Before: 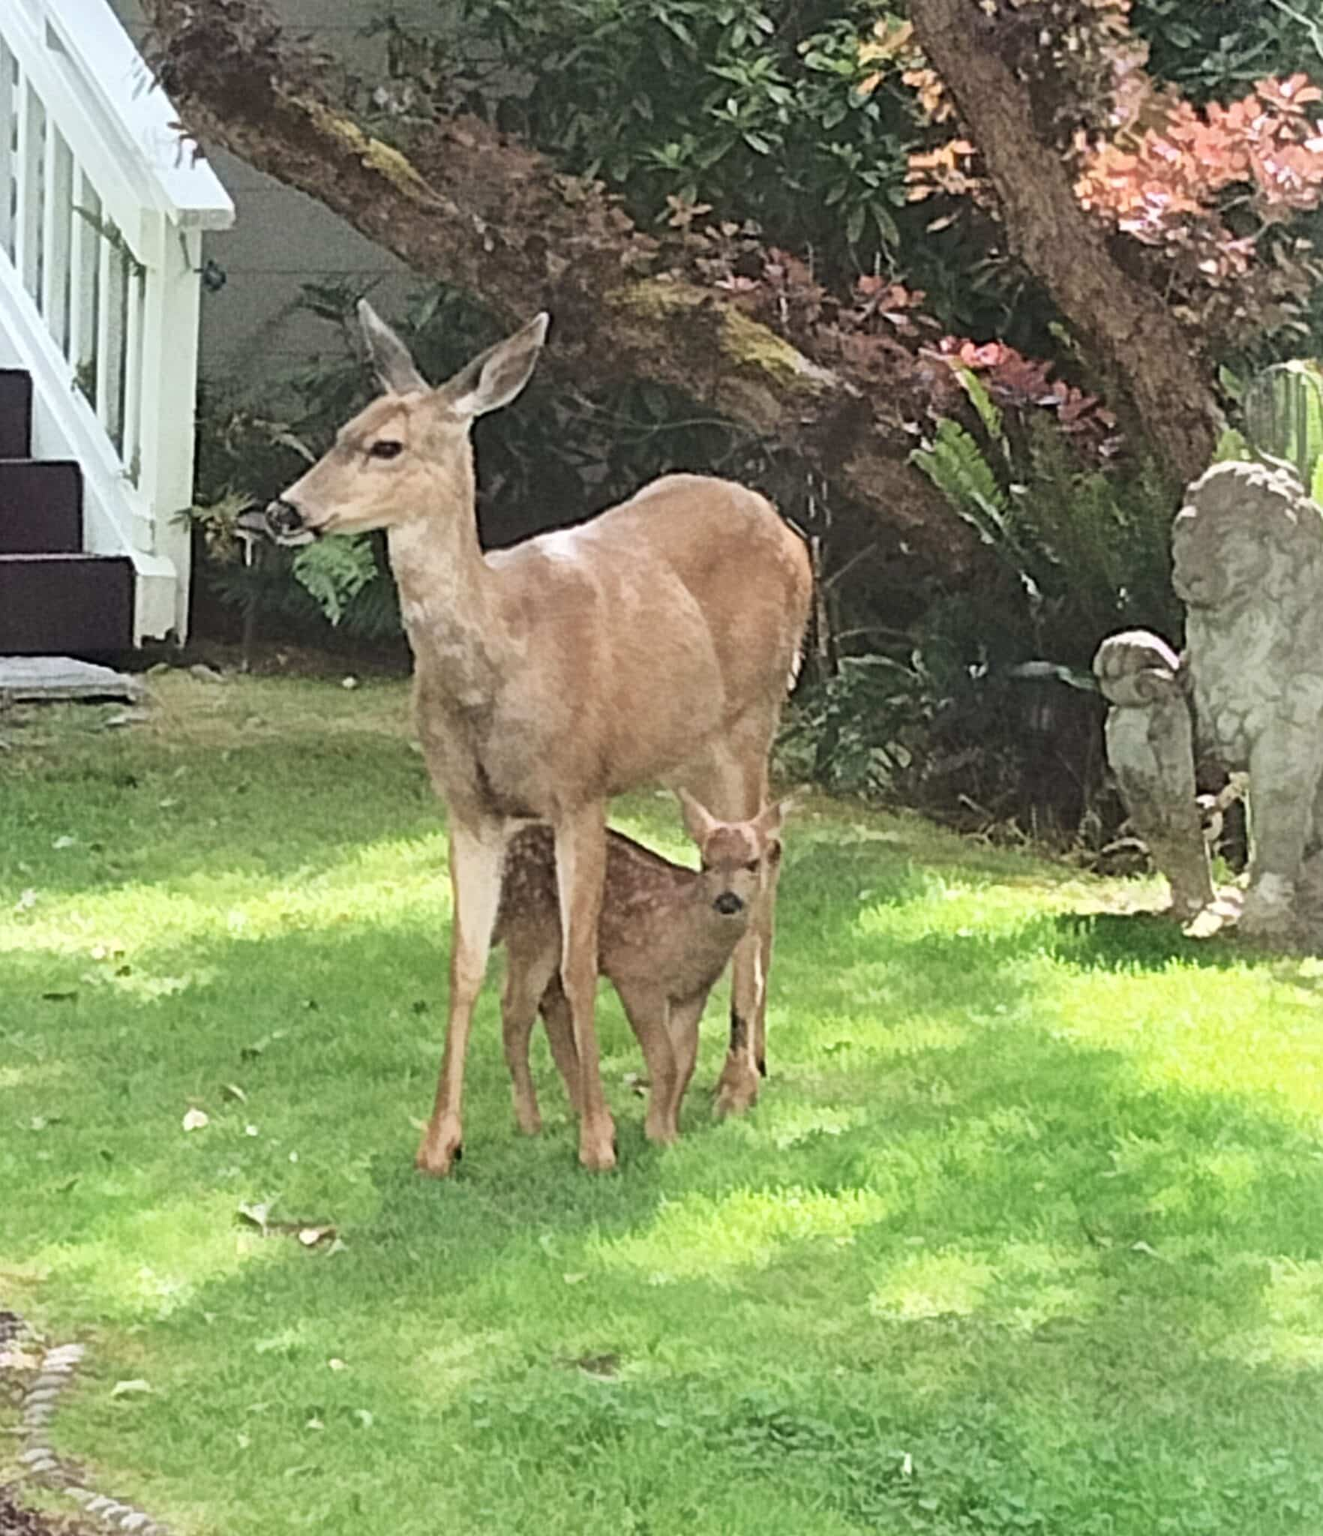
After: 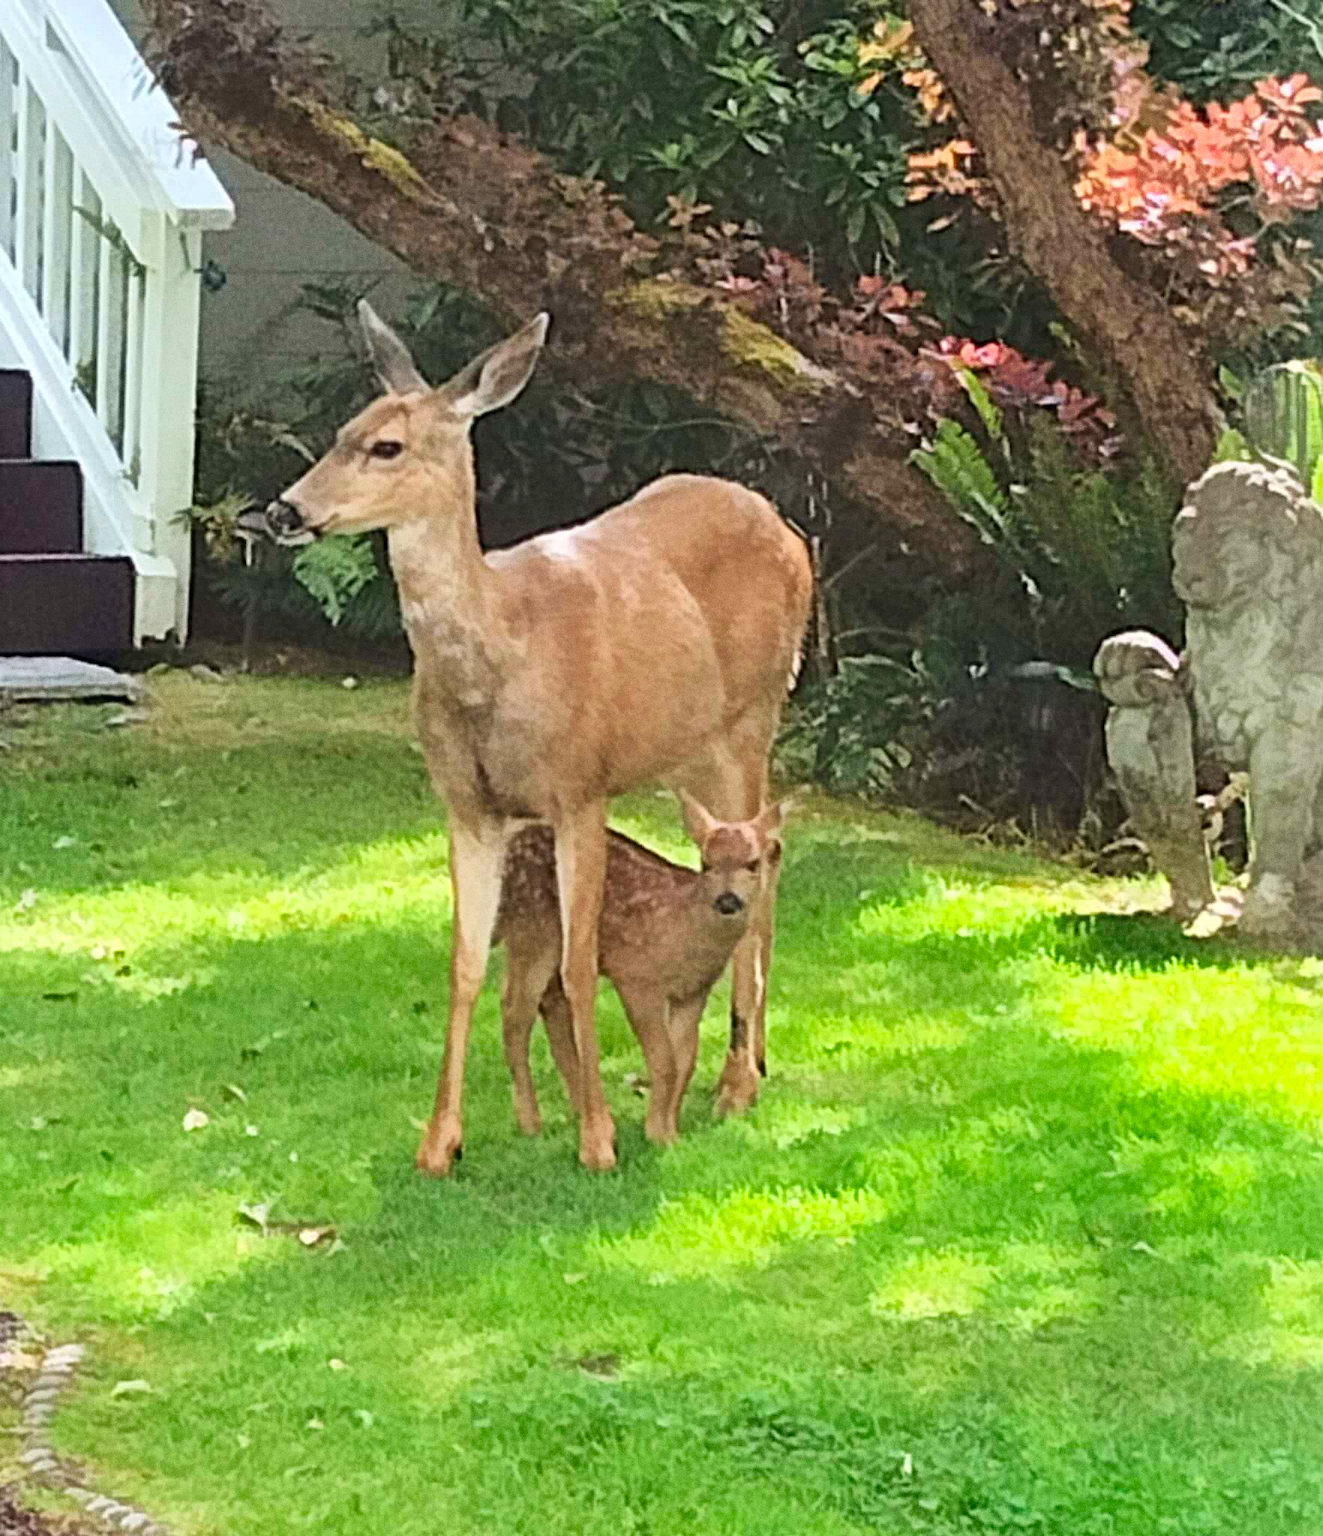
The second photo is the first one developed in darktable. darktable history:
contrast brightness saturation: saturation 0.5
grain: coarseness 0.09 ISO
